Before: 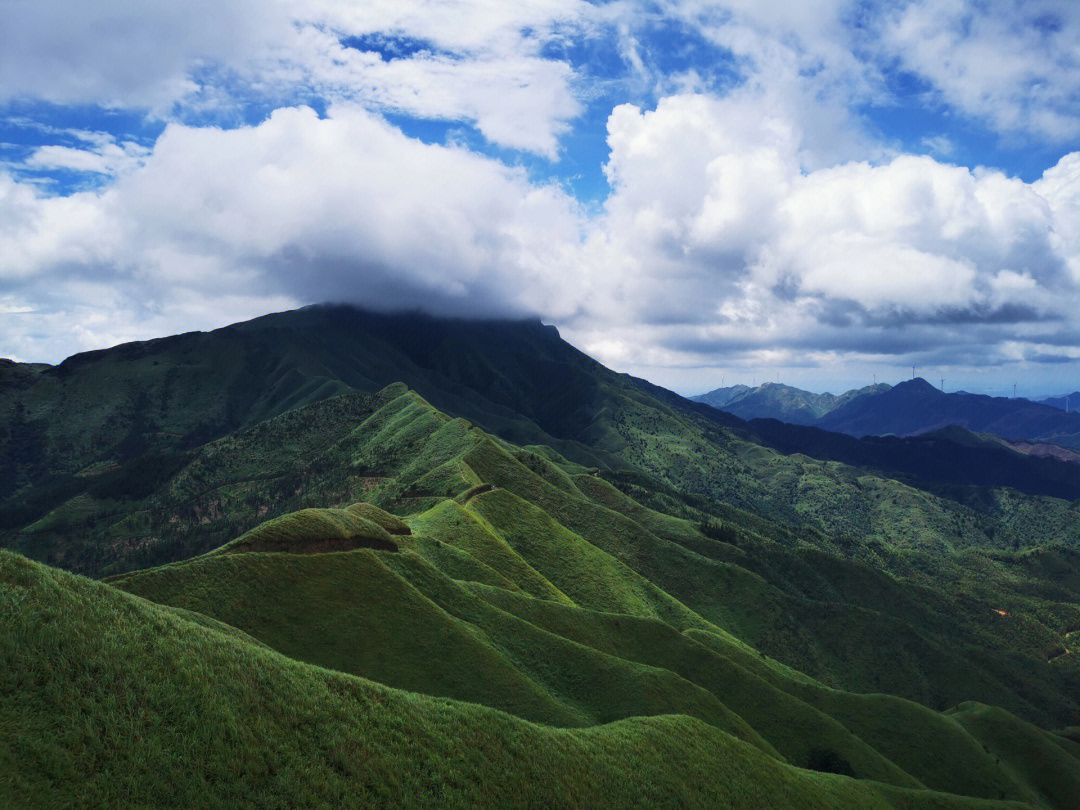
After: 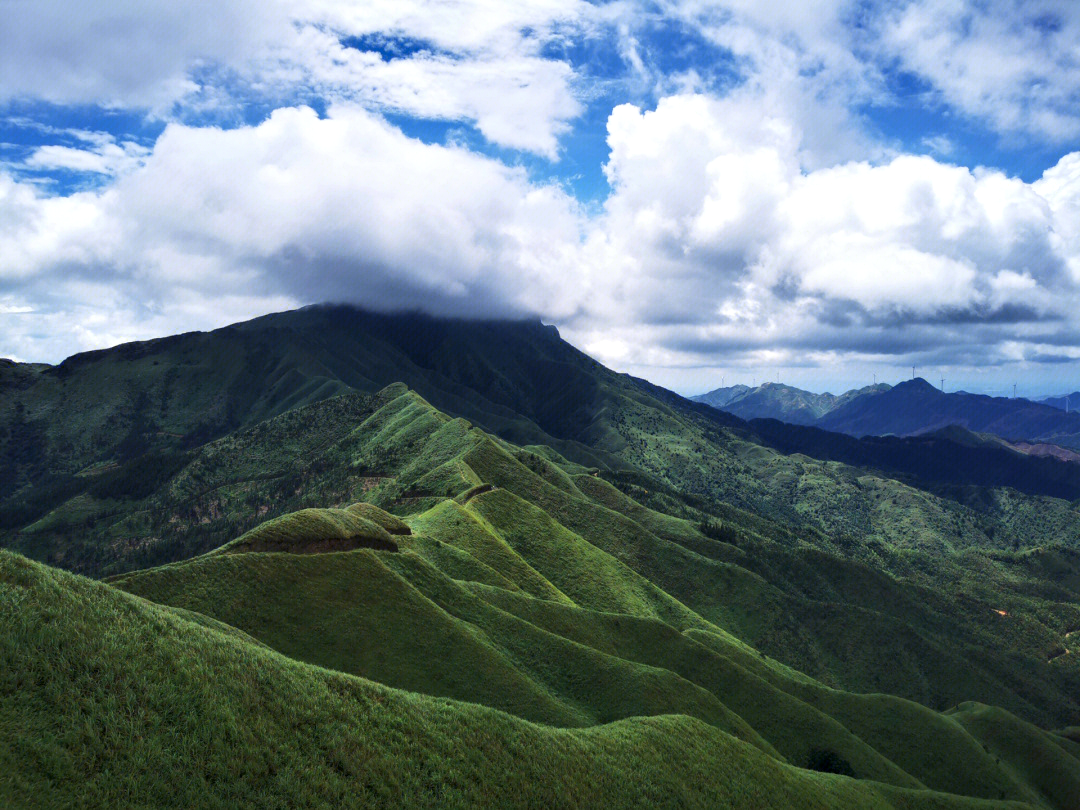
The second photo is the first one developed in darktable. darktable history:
tone equalizer: mask exposure compensation -0.503 EV
exposure: exposure 0.22 EV, compensate highlight preservation false
contrast equalizer: octaves 7, y [[0.524, 0.538, 0.547, 0.548, 0.538, 0.524], [0.5 ×6], [0.5 ×6], [0 ×6], [0 ×6]]
